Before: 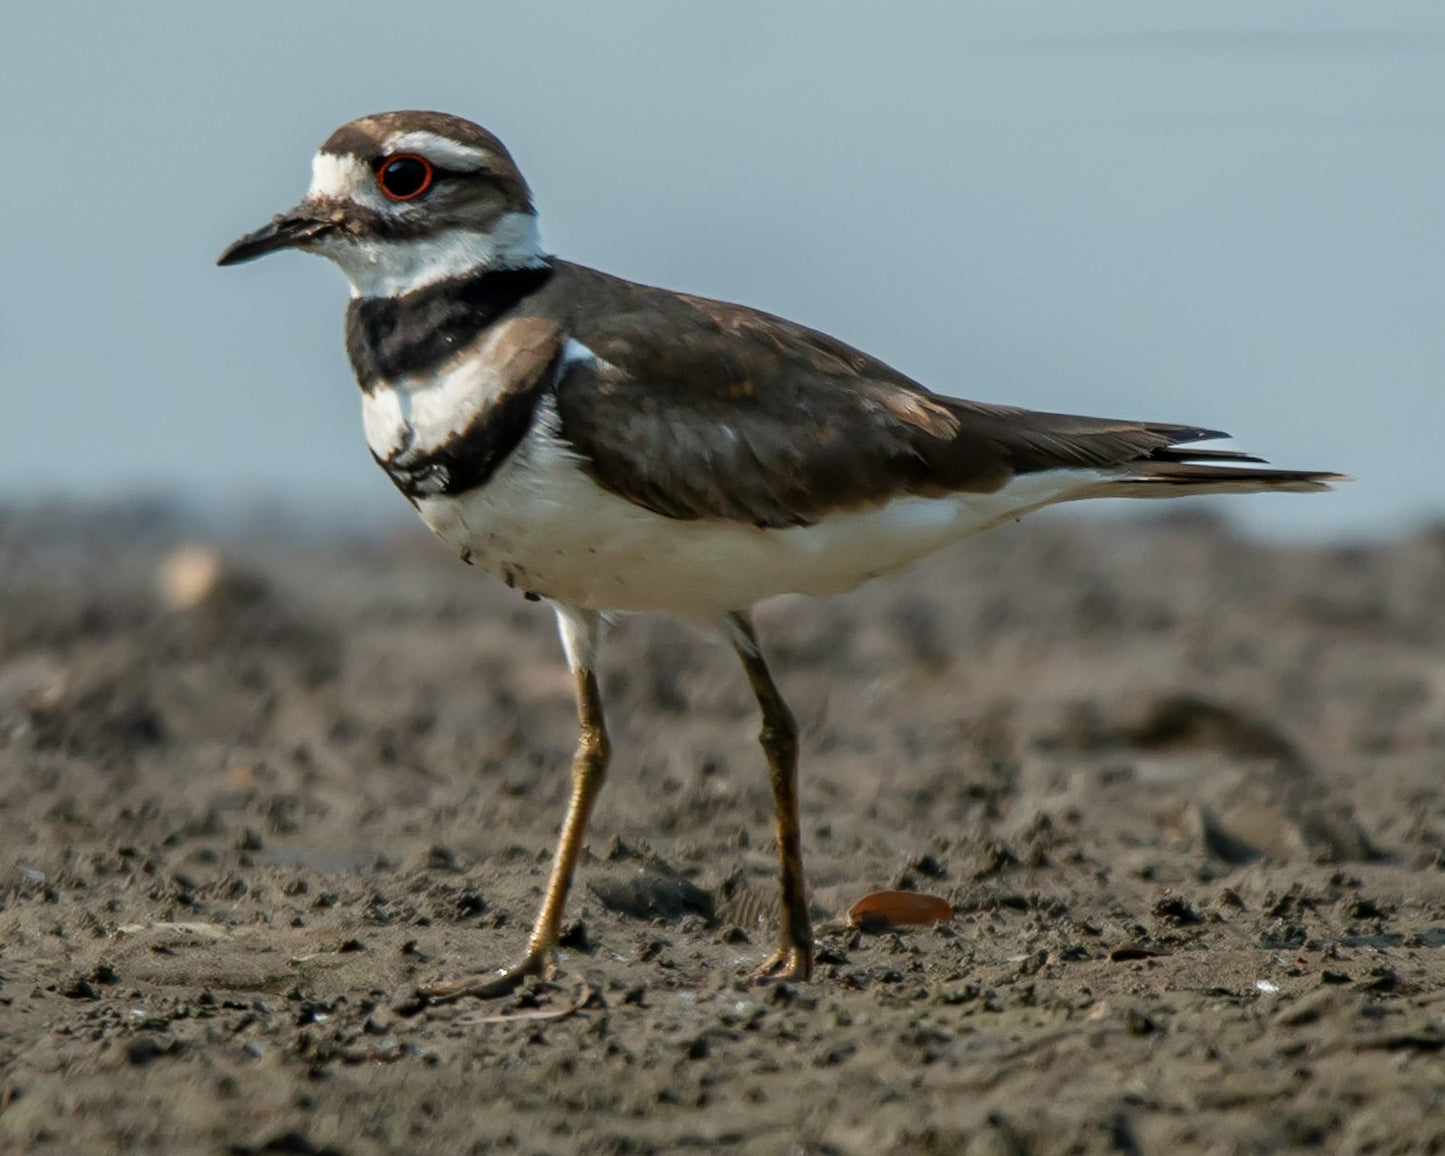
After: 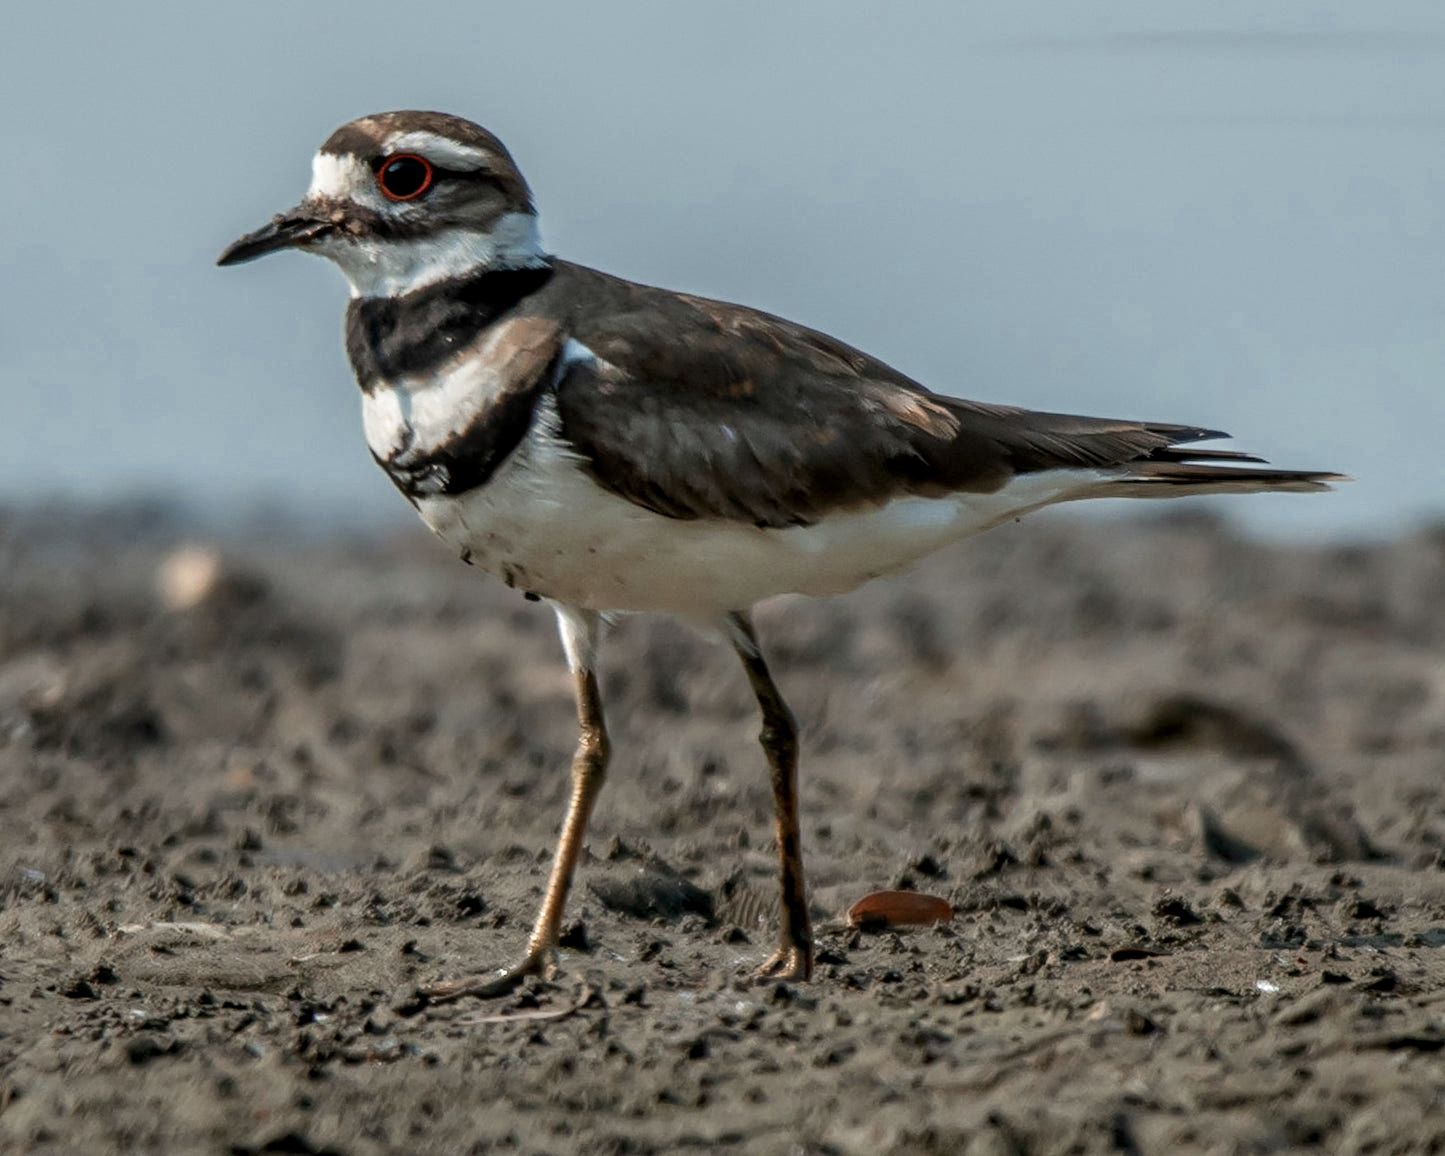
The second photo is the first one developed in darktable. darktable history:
color zones: curves: ch0 [(0, 0.473) (0.001, 0.473) (0.226, 0.548) (0.4, 0.589) (0.525, 0.54) (0.728, 0.403) (0.999, 0.473) (1, 0.473)]; ch1 [(0, 0.619) (0.001, 0.619) (0.234, 0.388) (0.4, 0.372) (0.528, 0.422) (0.732, 0.53) (0.999, 0.619) (1, 0.619)]; ch2 [(0, 0.547) (0.001, 0.547) (0.226, 0.45) (0.4, 0.525) (0.525, 0.585) (0.8, 0.511) (0.999, 0.547) (1, 0.547)]
local contrast: on, module defaults
